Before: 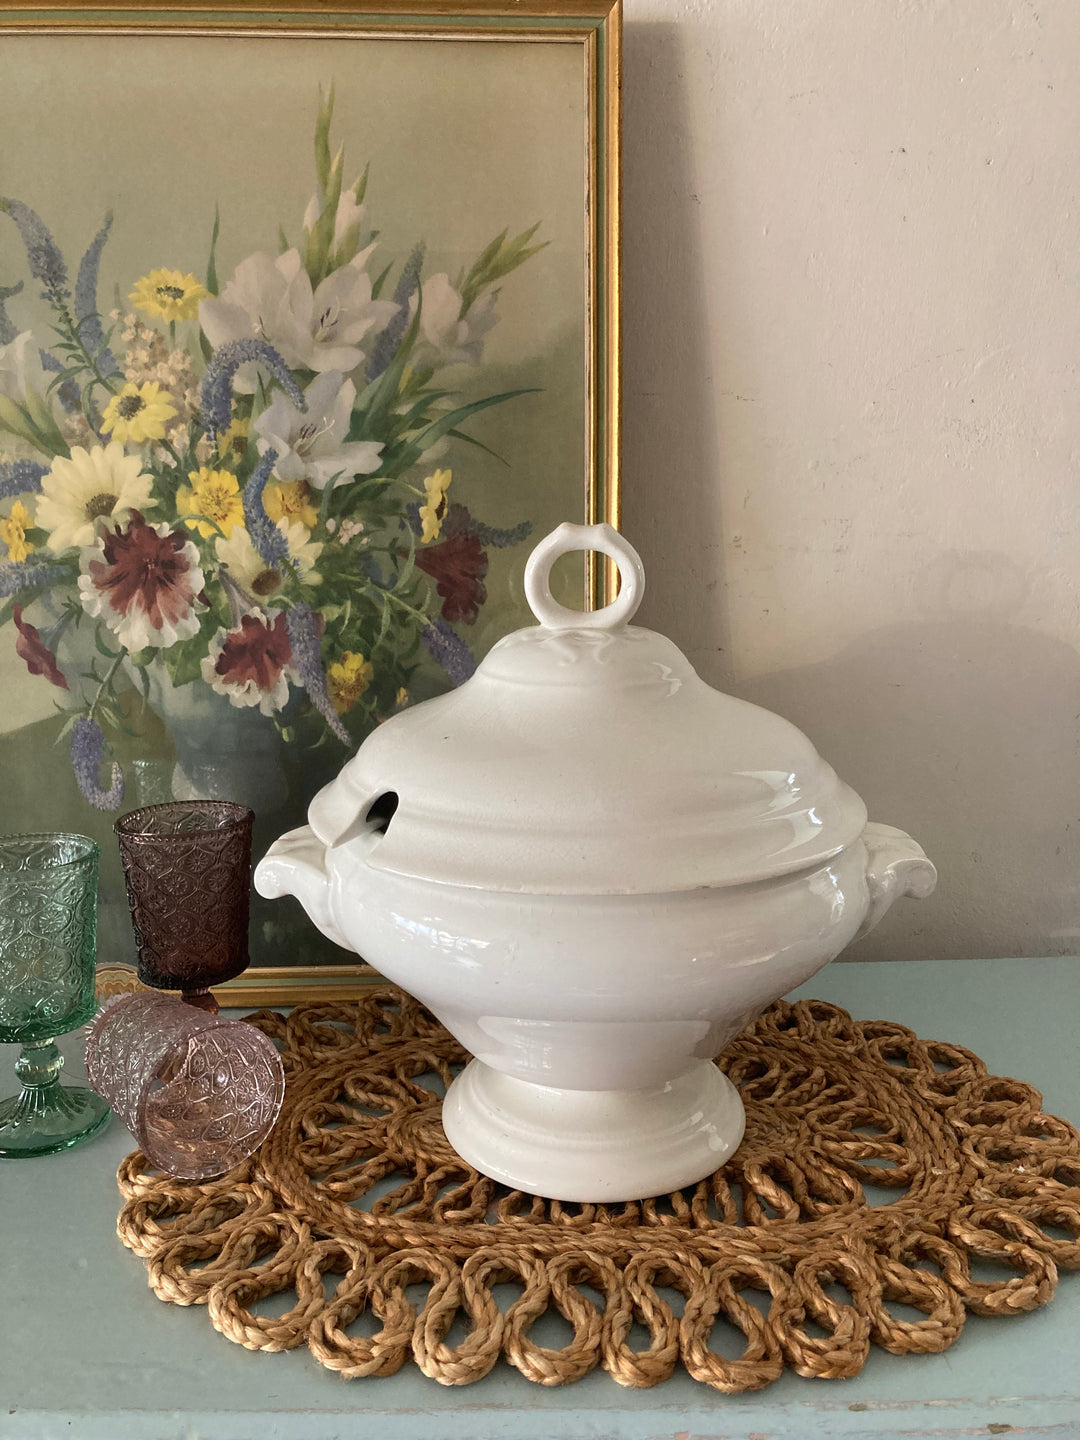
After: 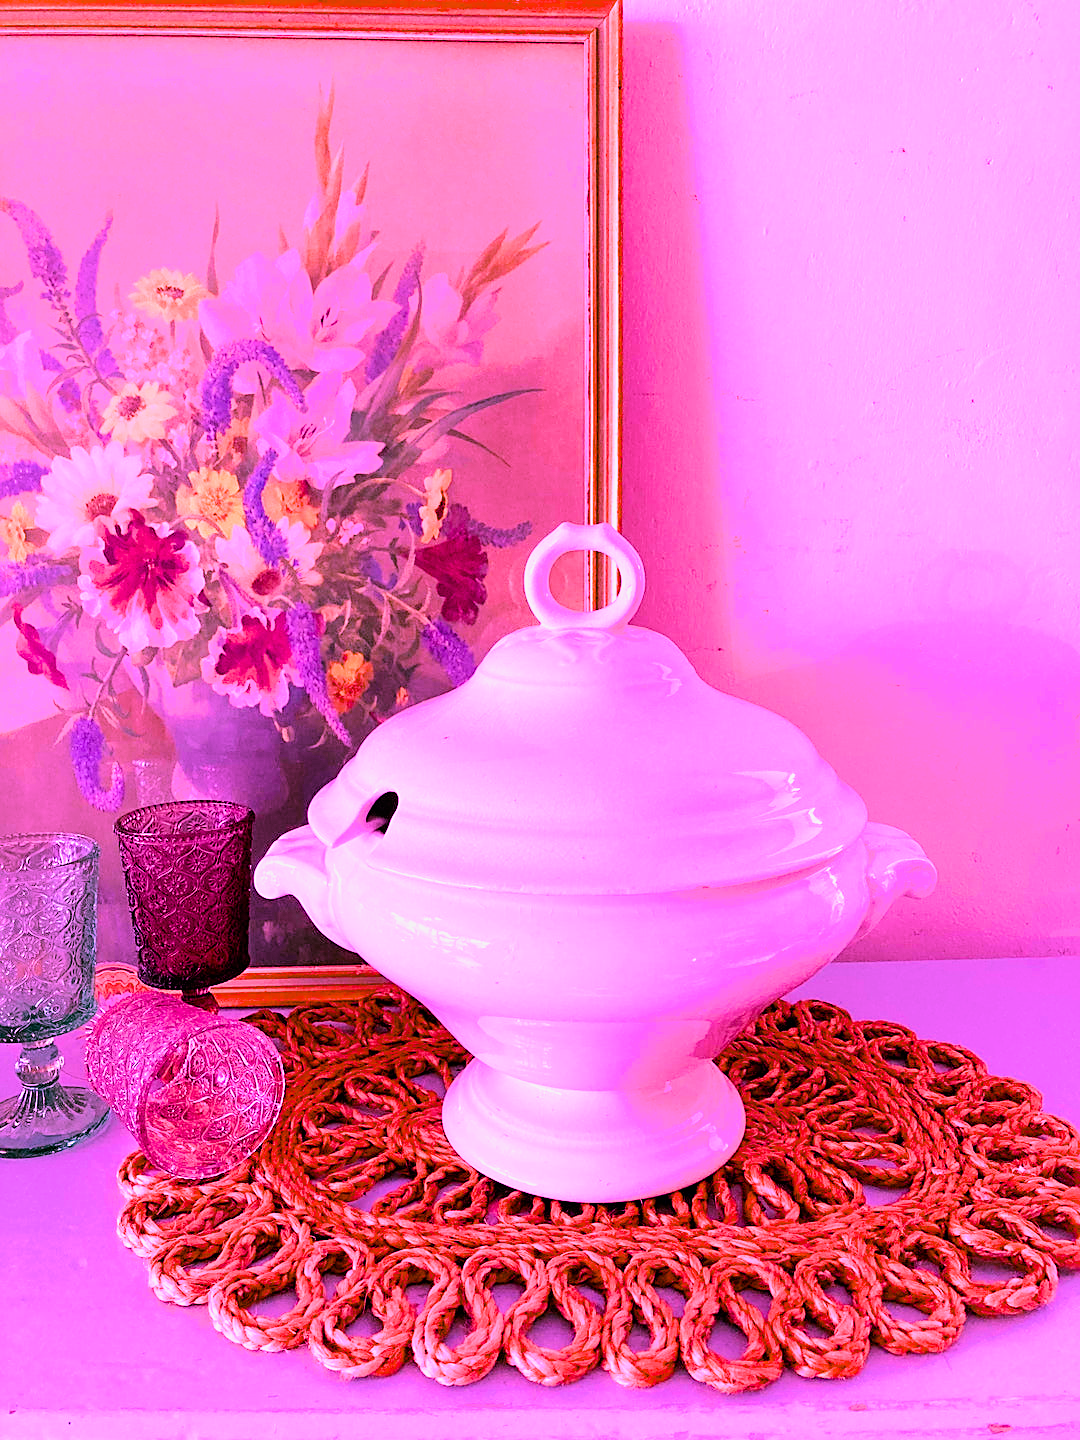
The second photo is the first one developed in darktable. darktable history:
exposure: black level correction 0, exposure 0.7 EV, compensate exposure bias true, compensate highlight preservation false
filmic rgb: black relative exposure -7.15 EV, white relative exposure 5.36 EV, hardness 3.02, color science v6 (2022)
highlight reconstruction: iterations 1, diameter of reconstruction 64 px
lens correction: scale 1.01, crop 1, focal 85, aperture 2.8, distance 7.77, camera "Canon EOS RP", lens "Canon RF 85mm F2 MACRO IS STM"
raw denoise: x [[0, 0.25, 0.5, 0.75, 1] ×4]
sharpen: on, module defaults
color balance rgb: linear chroma grading › global chroma 9%, perceptual saturation grading › global saturation 36%, perceptual saturation grading › shadows 35%, perceptual brilliance grading › global brilliance 15%, perceptual brilliance grading › shadows -35%, global vibrance 15%
white balance: red 1.803, blue 1.886
